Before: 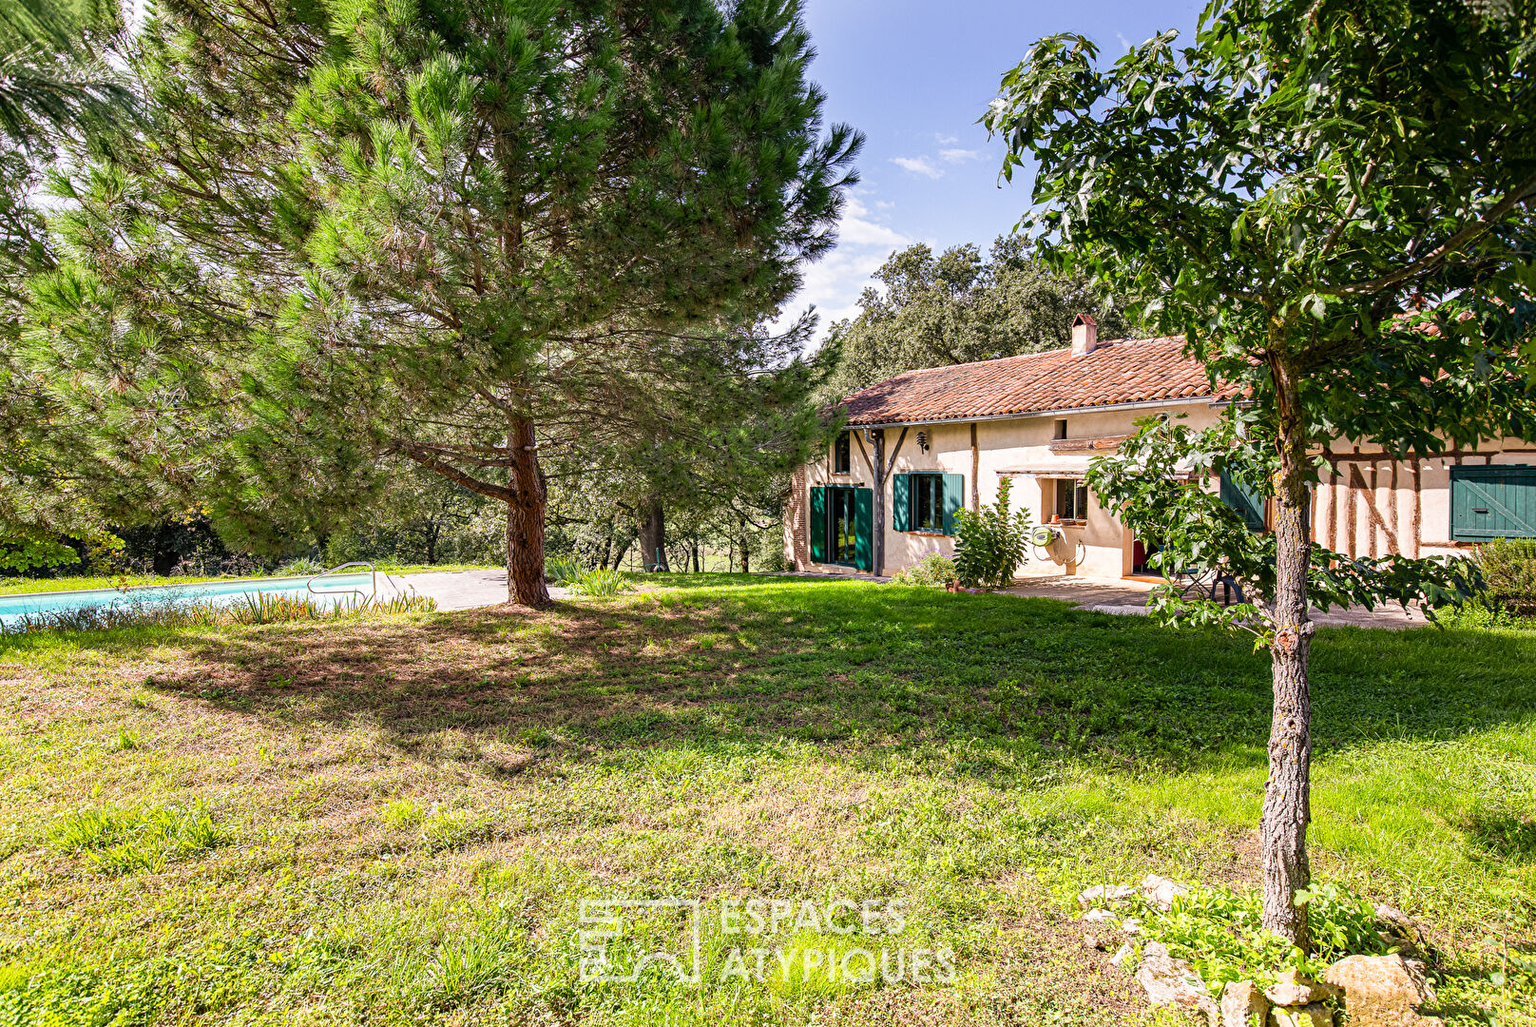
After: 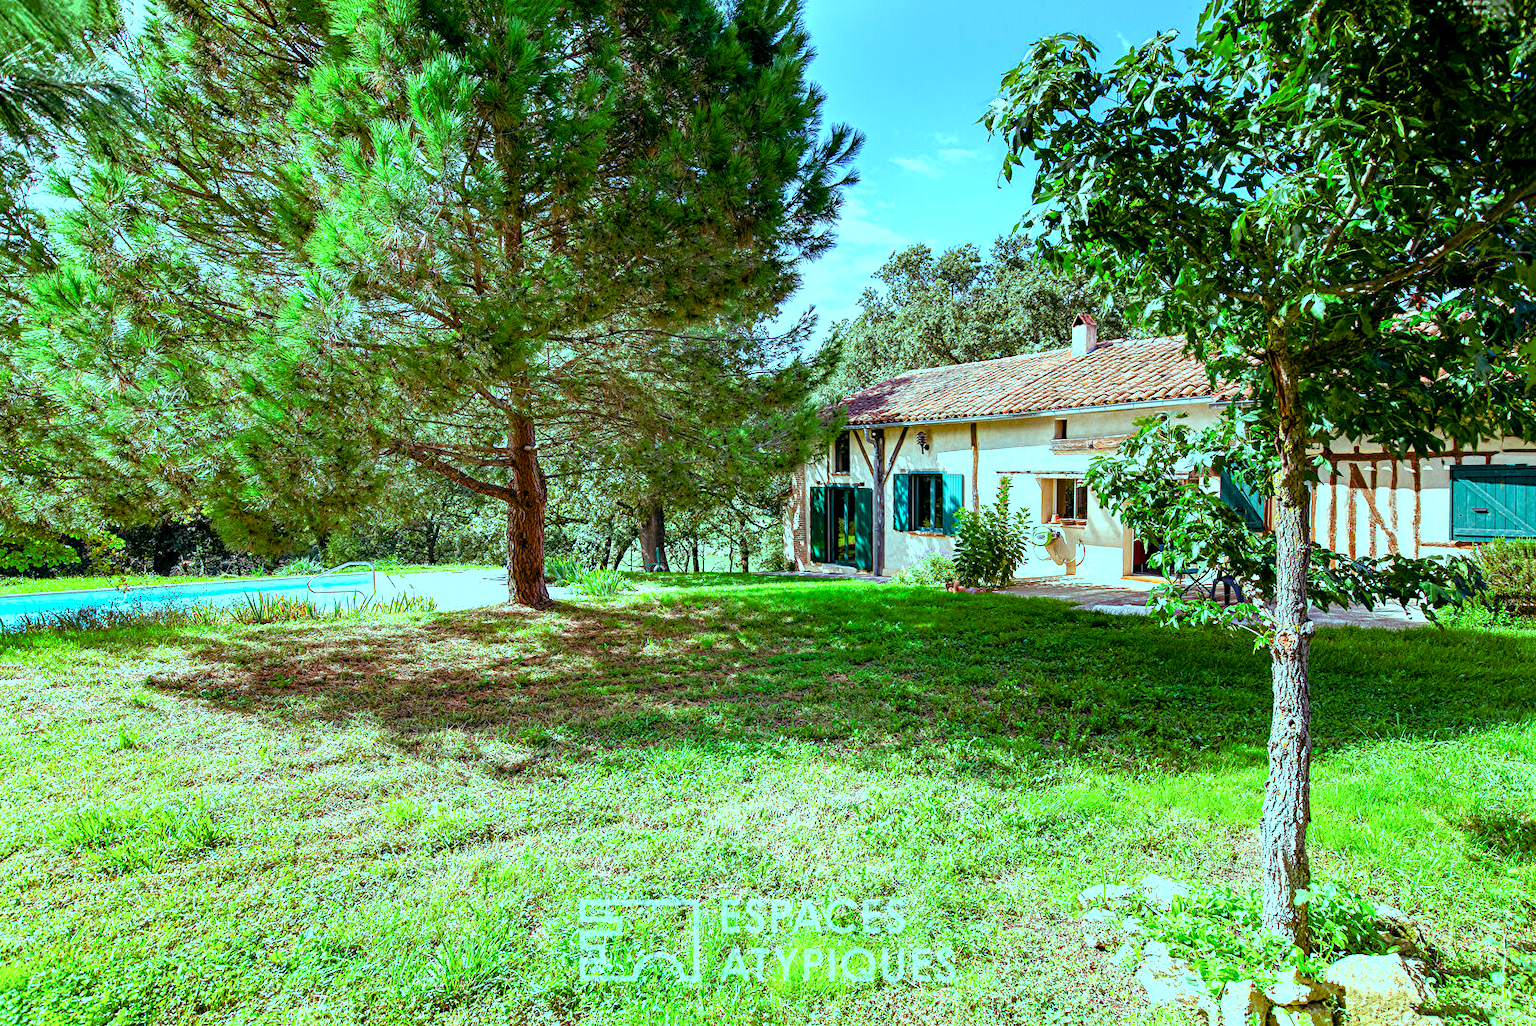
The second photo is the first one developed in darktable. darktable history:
exposure: exposure 1 EV, compensate highlight preservation false
color balance rgb: shadows lift › luminance -7.7%, shadows lift › chroma 2.13%, shadows lift › hue 165.27°, power › luminance -7.77%, power › chroma 1.34%, power › hue 330.55°, highlights gain › luminance -33.33%, highlights gain › chroma 5.68%, highlights gain › hue 217.2°, global offset › luminance -0.33%, global offset › chroma 0.11%, global offset › hue 165.27°, perceptual saturation grading › global saturation 27.72%, perceptual saturation grading › highlights -25%, perceptual saturation grading › mid-tones 25%, perceptual saturation grading › shadows 50%
